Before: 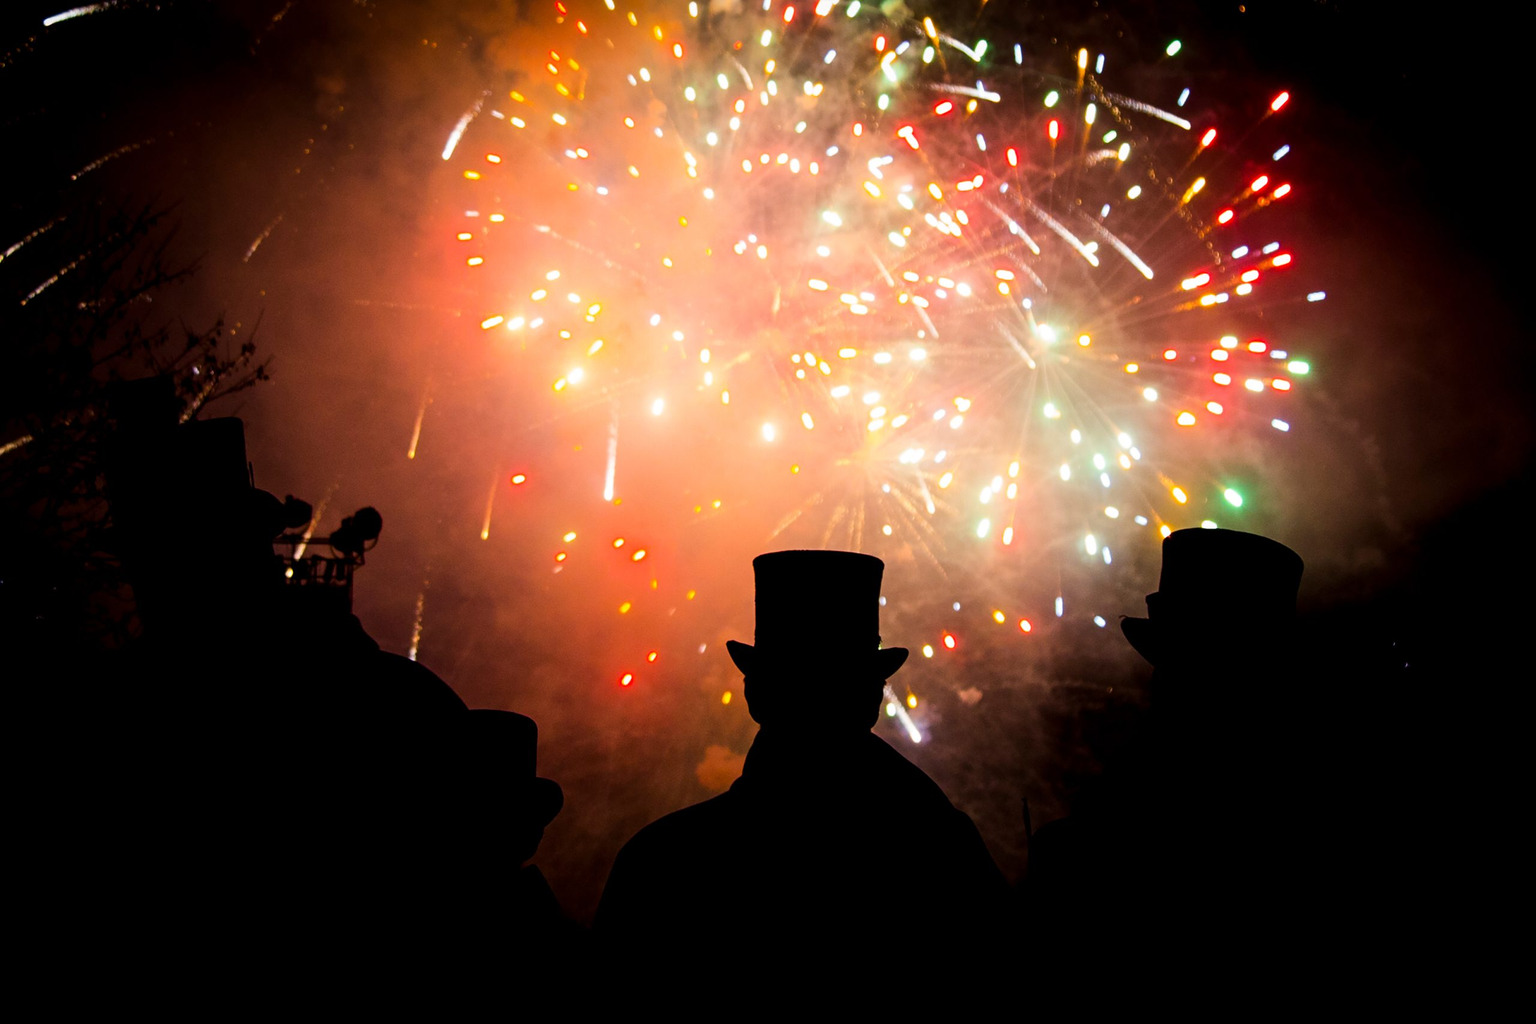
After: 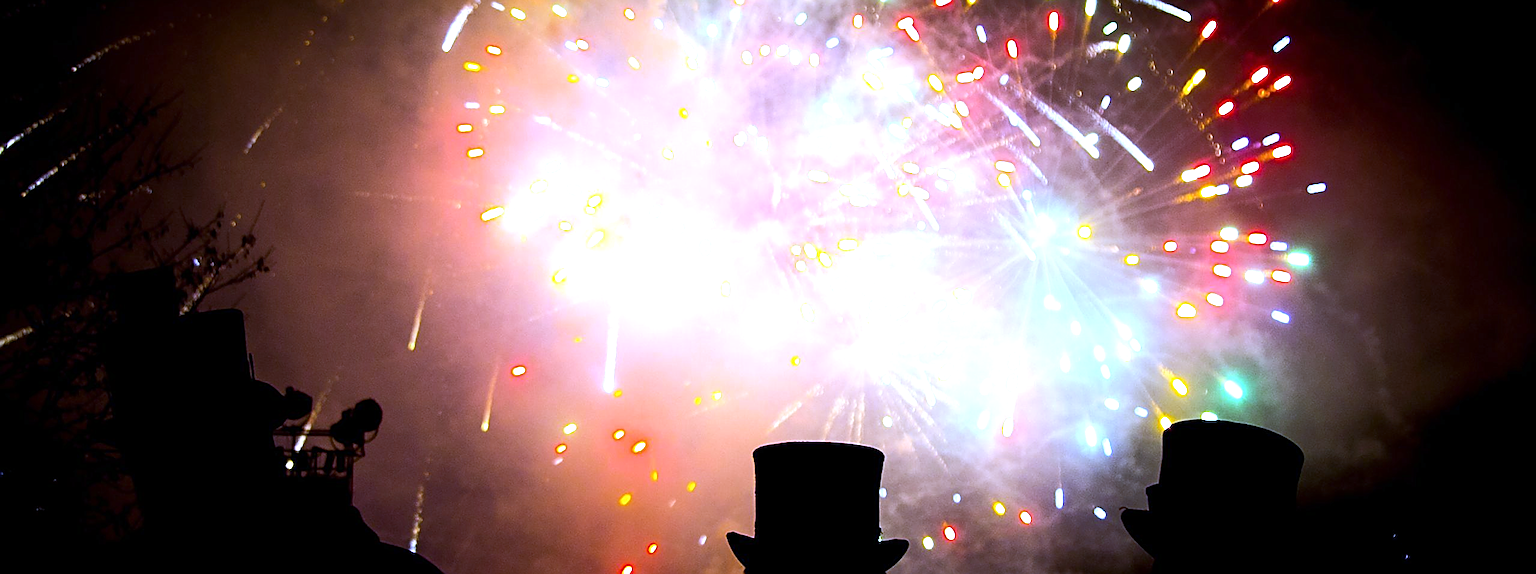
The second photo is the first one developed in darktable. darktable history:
tone equalizer: -8 EV -0.001 EV, -7 EV 0.001 EV, -6 EV -0.002 EV, -5 EV -0.003 EV, -4 EV -0.062 EV, -3 EV -0.222 EV, -2 EV -0.267 EV, -1 EV 0.105 EV, +0 EV 0.303 EV
sharpen: amount 0.75
white balance: red 0.766, blue 1.537
rotate and perspective: crop left 0, crop top 0
exposure: exposure 0.648 EV, compensate highlight preservation false
crop and rotate: top 10.605%, bottom 33.274%
